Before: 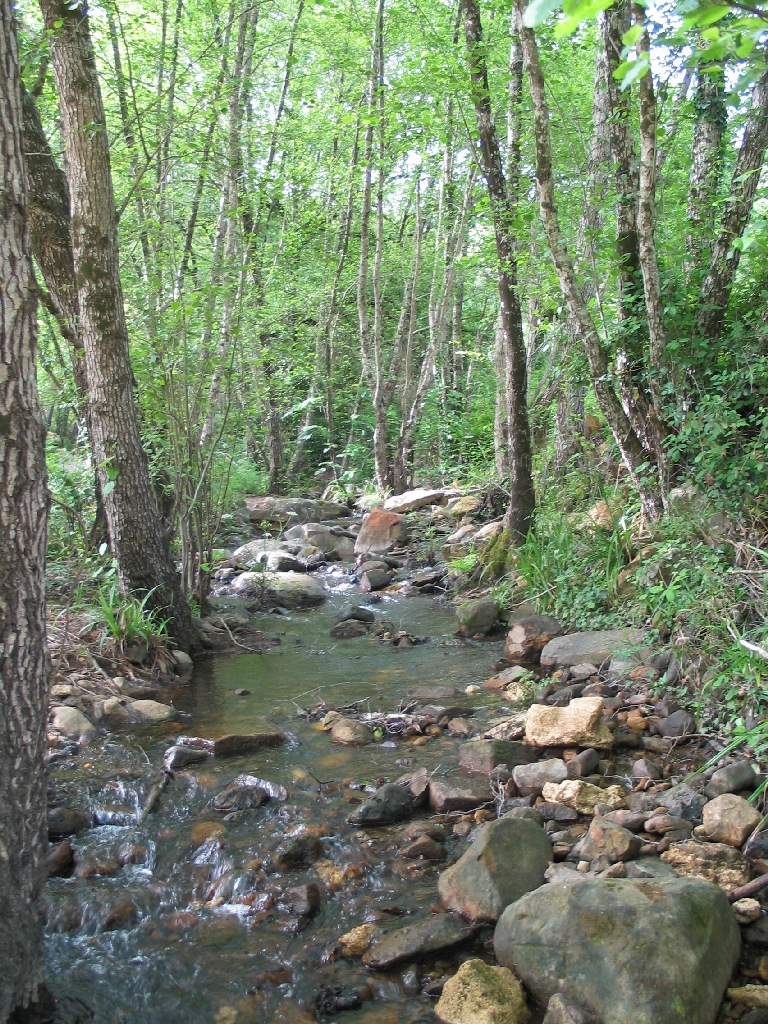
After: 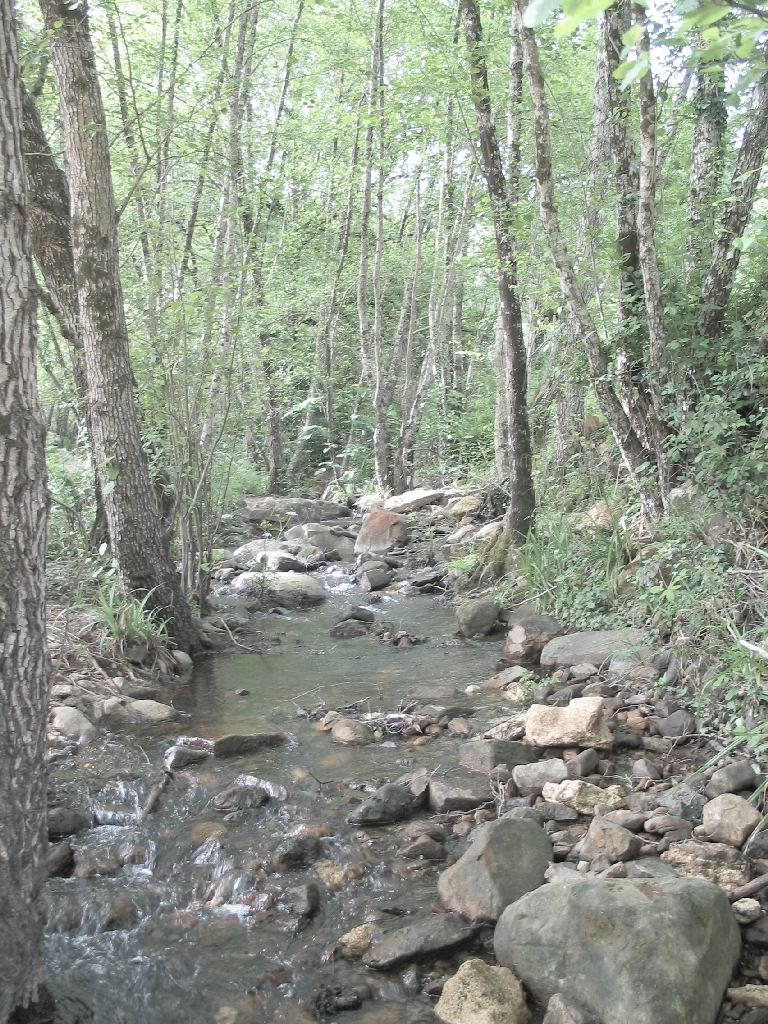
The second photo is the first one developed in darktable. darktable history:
contrast brightness saturation: brightness 0.188, saturation -0.491
